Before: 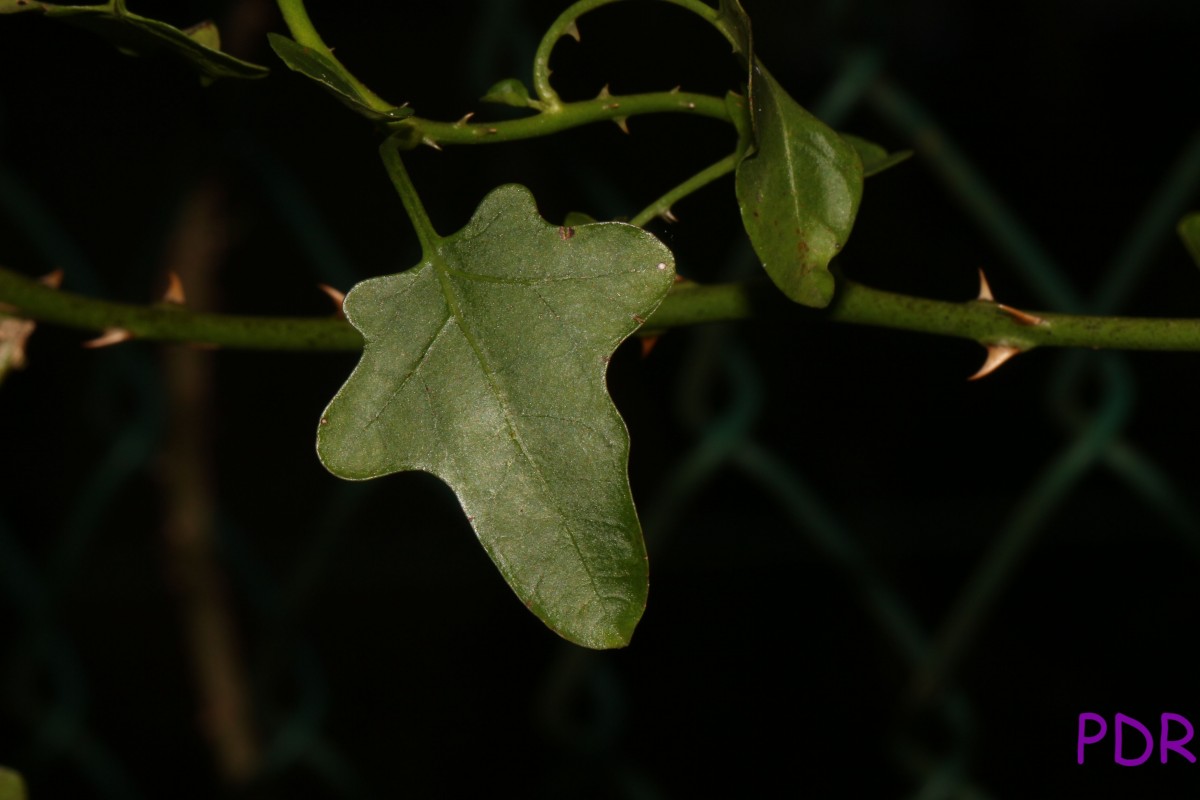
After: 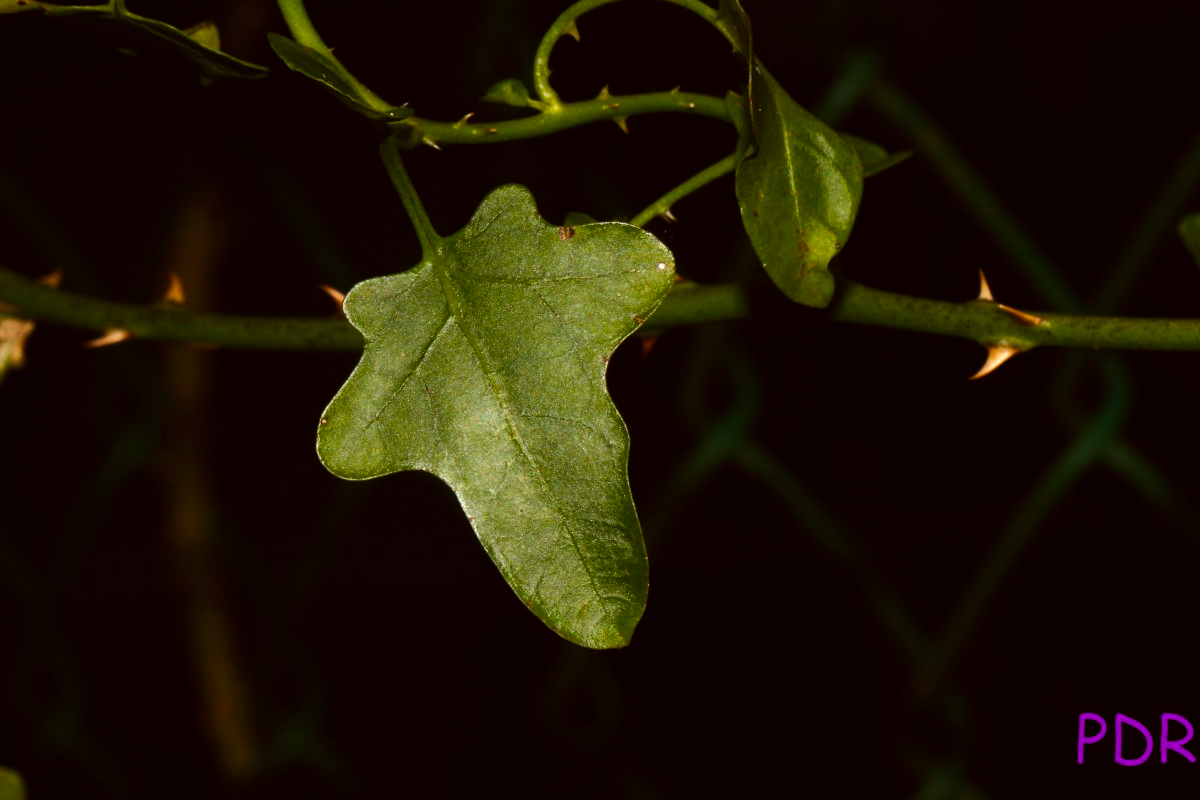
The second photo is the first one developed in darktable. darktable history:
tone equalizer: -8 EV -0.75 EV, -7 EV -0.7 EV, -6 EV -0.6 EV, -5 EV -0.4 EV, -3 EV 0.4 EV, -2 EV 0.6 EV, -1 EV 0.7 EV, +0 EV 0.75 EV, edges refinement/feathering 500, mask exposure compensation -1.57 EV, preserve details no
color balance rgb: perceptual saturation grading › global saturation 25%, perceptual brilliance grading › mid-tones 10%, perceptual brilliance grading › shadows 15%, global vibrance 20%
white balance: red 1.009, blue 0.985
color correction: highlights a* -3.28, highlights b* -6.24, shadows a* 3.1, shadows b* 5.19
